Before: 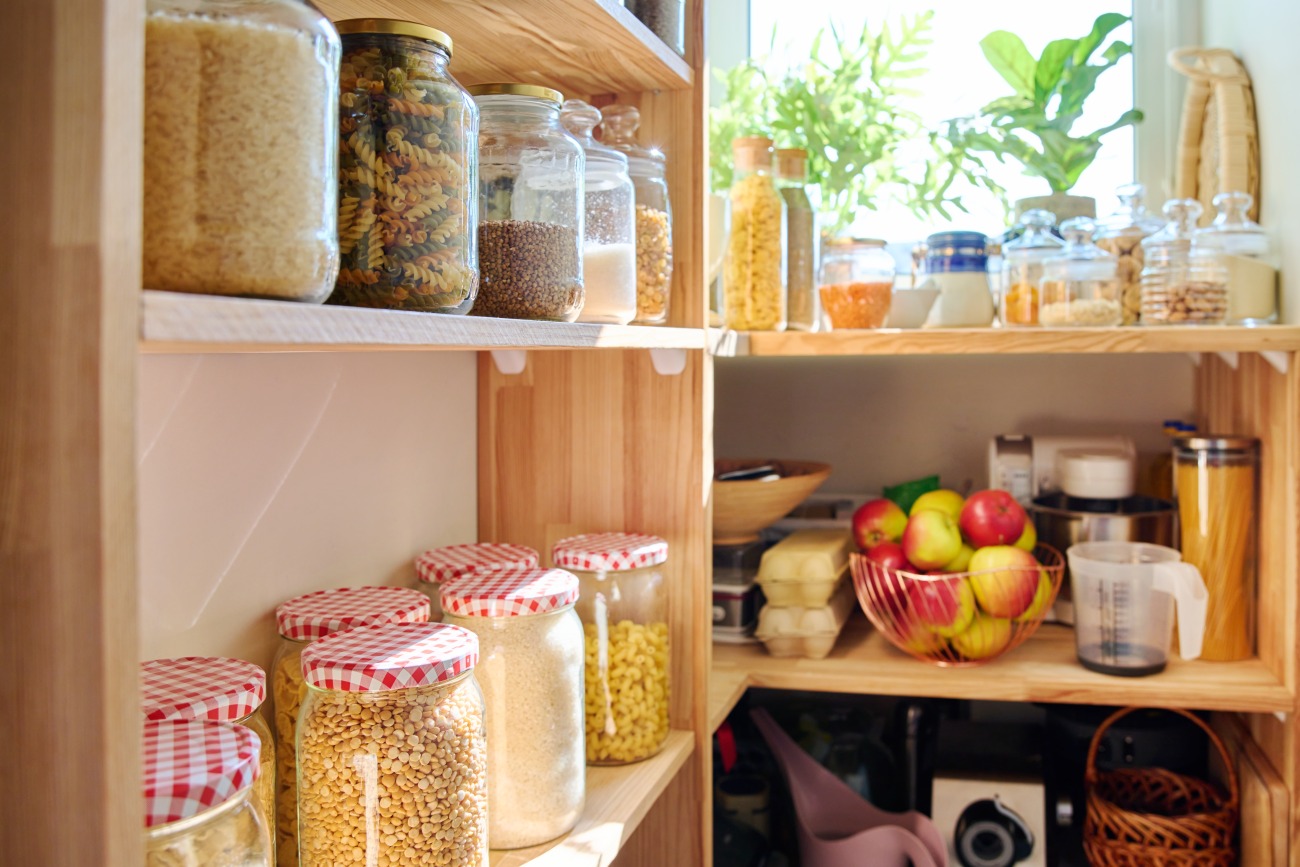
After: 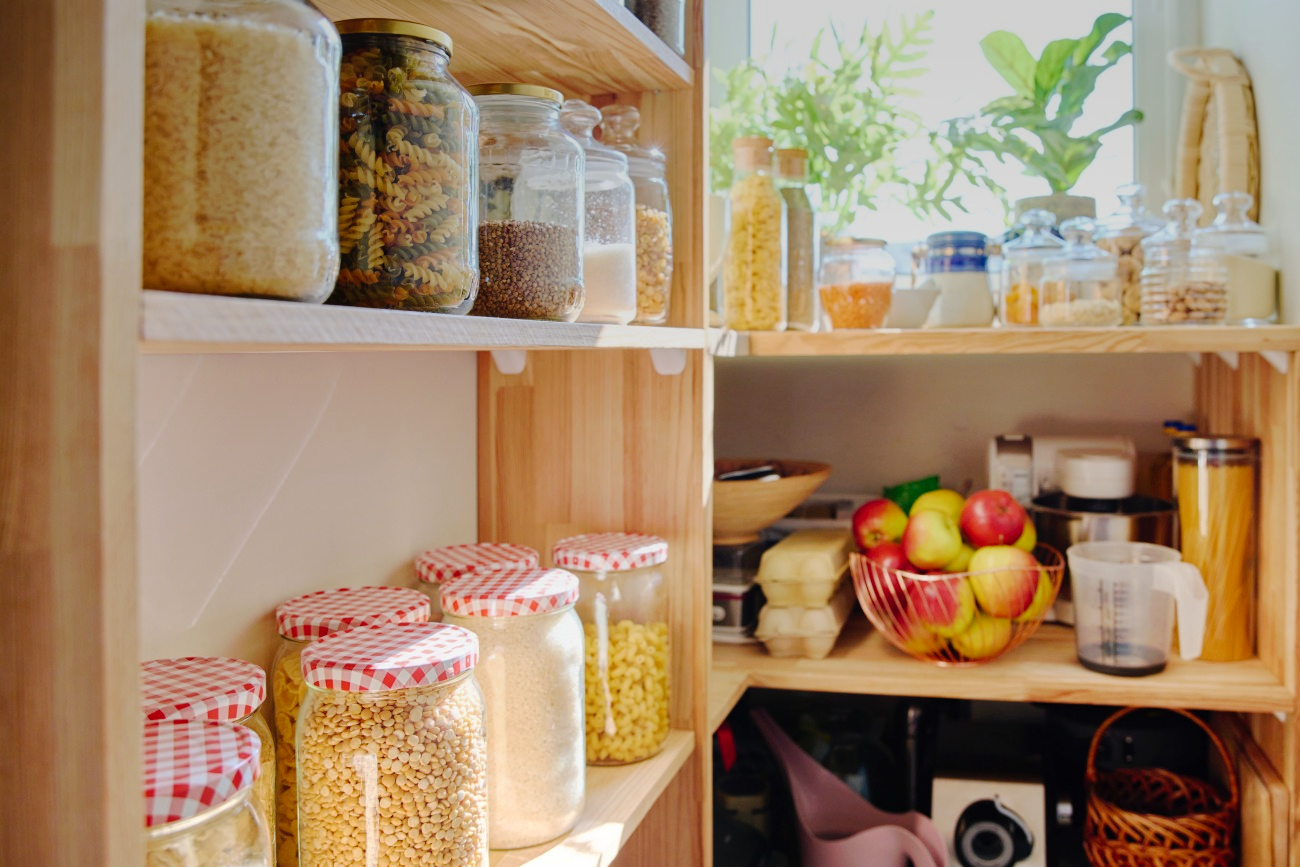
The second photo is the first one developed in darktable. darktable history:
bloom: size 15%, threshold 97%, strength 7%
graduated density: on, module defaults
tone curve: curves: ch0 [(0, 0) (0.003, 0.006) (0.011, 0.014) (0.025, 0.024) (0.044, 0.035) (0.069, 0.046) (0.1, 0.074) (0.136, 0.115) (0.177, 0.161) (0.224, 0.226) (0.277, 0.293) (0.335, 0.364) (0.399, 0.441) (0.468, 0.52) (0.543, 0.58) (0.623, 0.657) (0.709, 0.72) (0.801, 0.794) (0.898, 0.883) (1, 1)], preserve colors none
